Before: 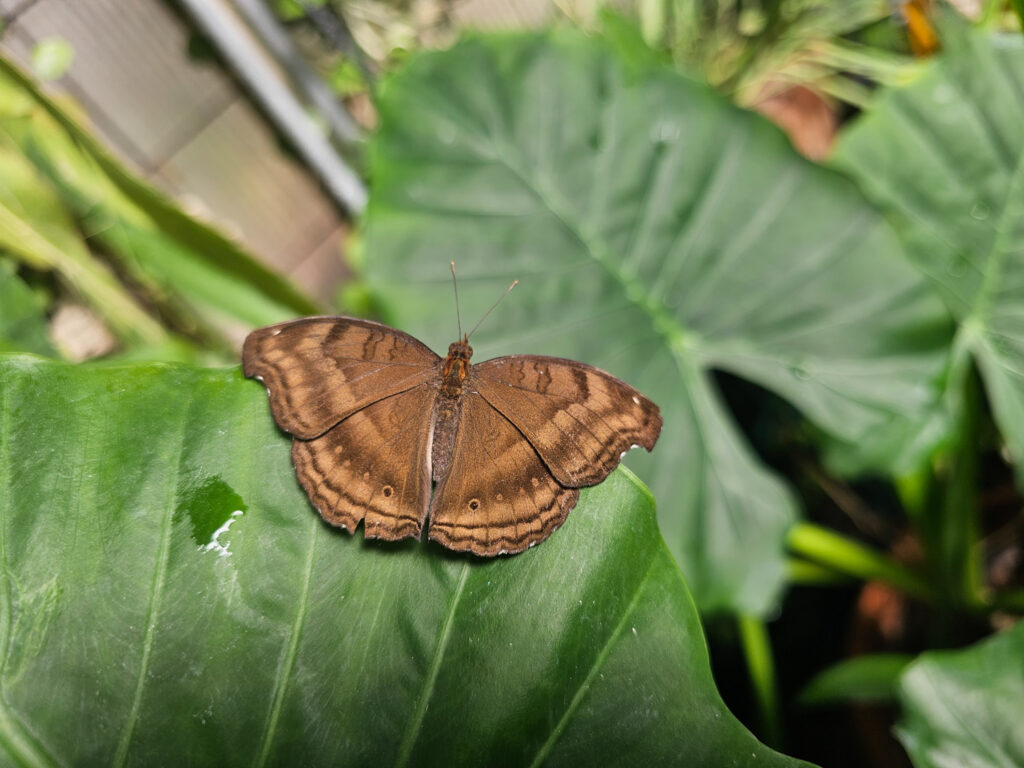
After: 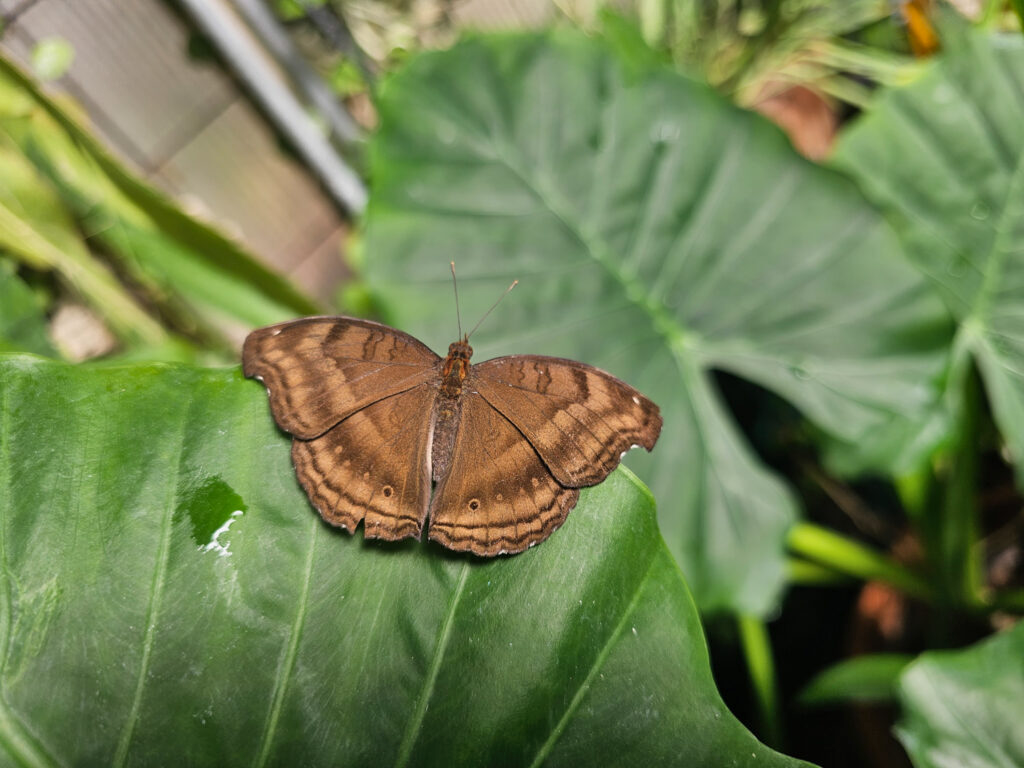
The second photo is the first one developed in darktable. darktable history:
shadows and highlights: low approximation 0.01, soften with gaussian
exposure: compensate highlight preservation false
